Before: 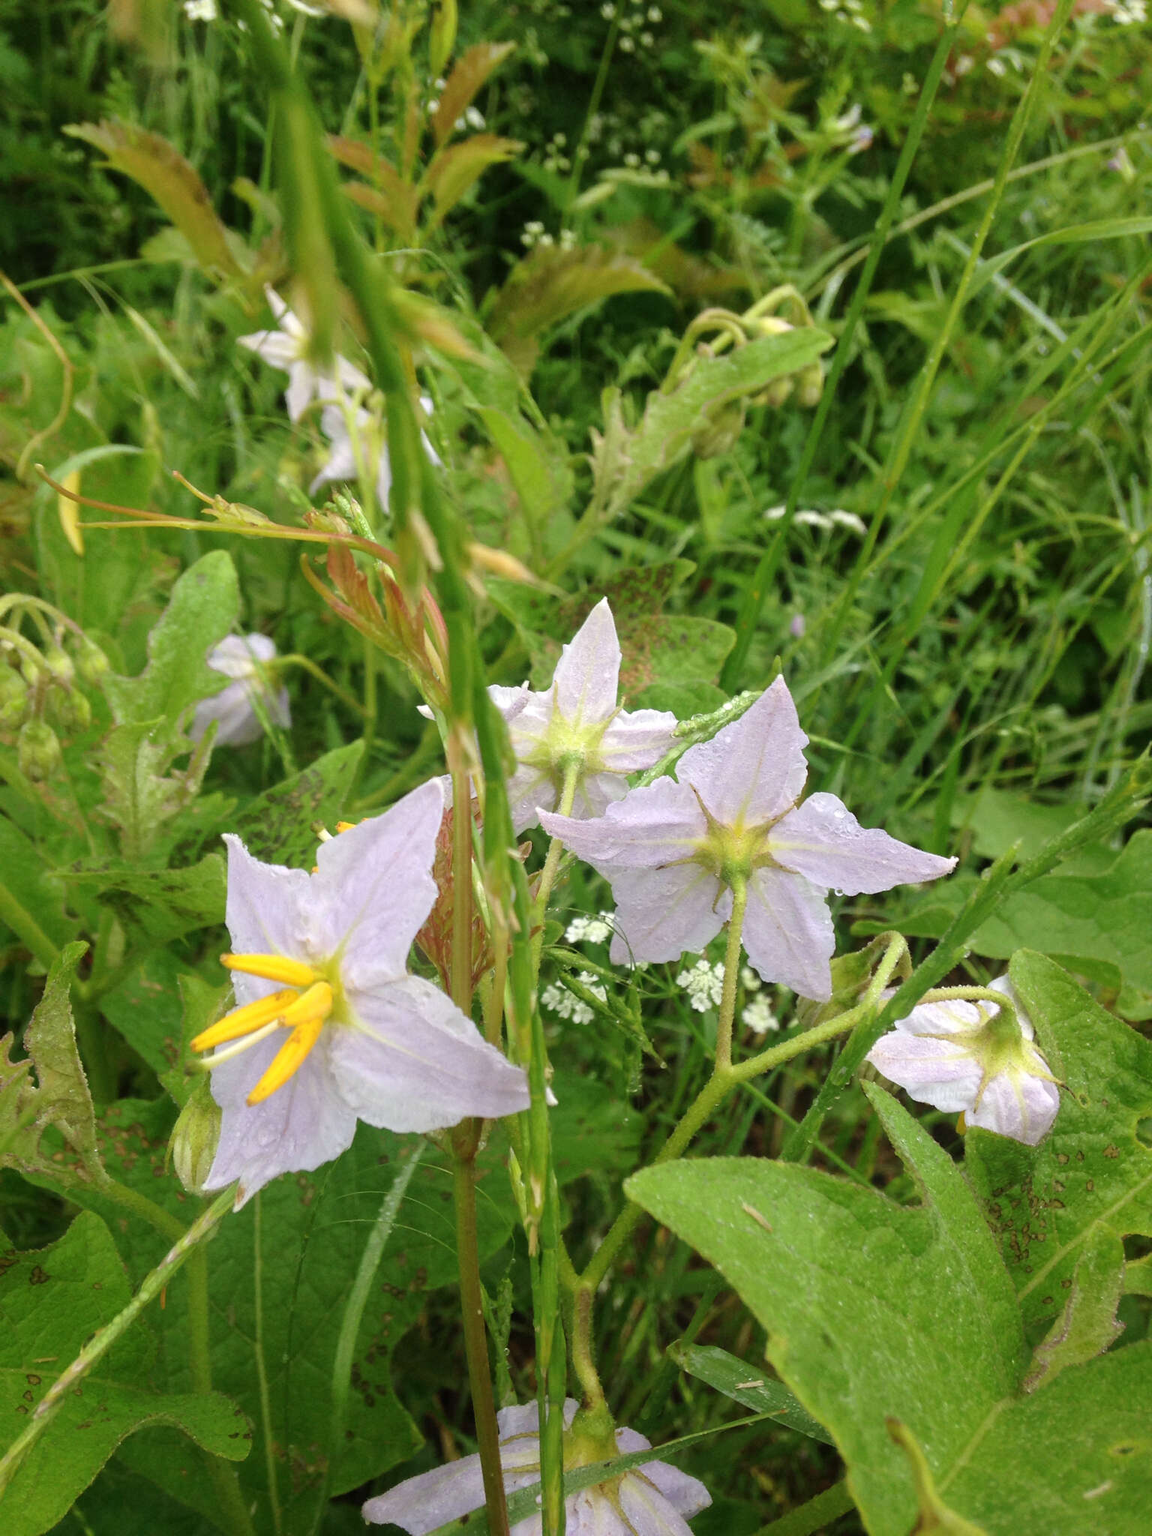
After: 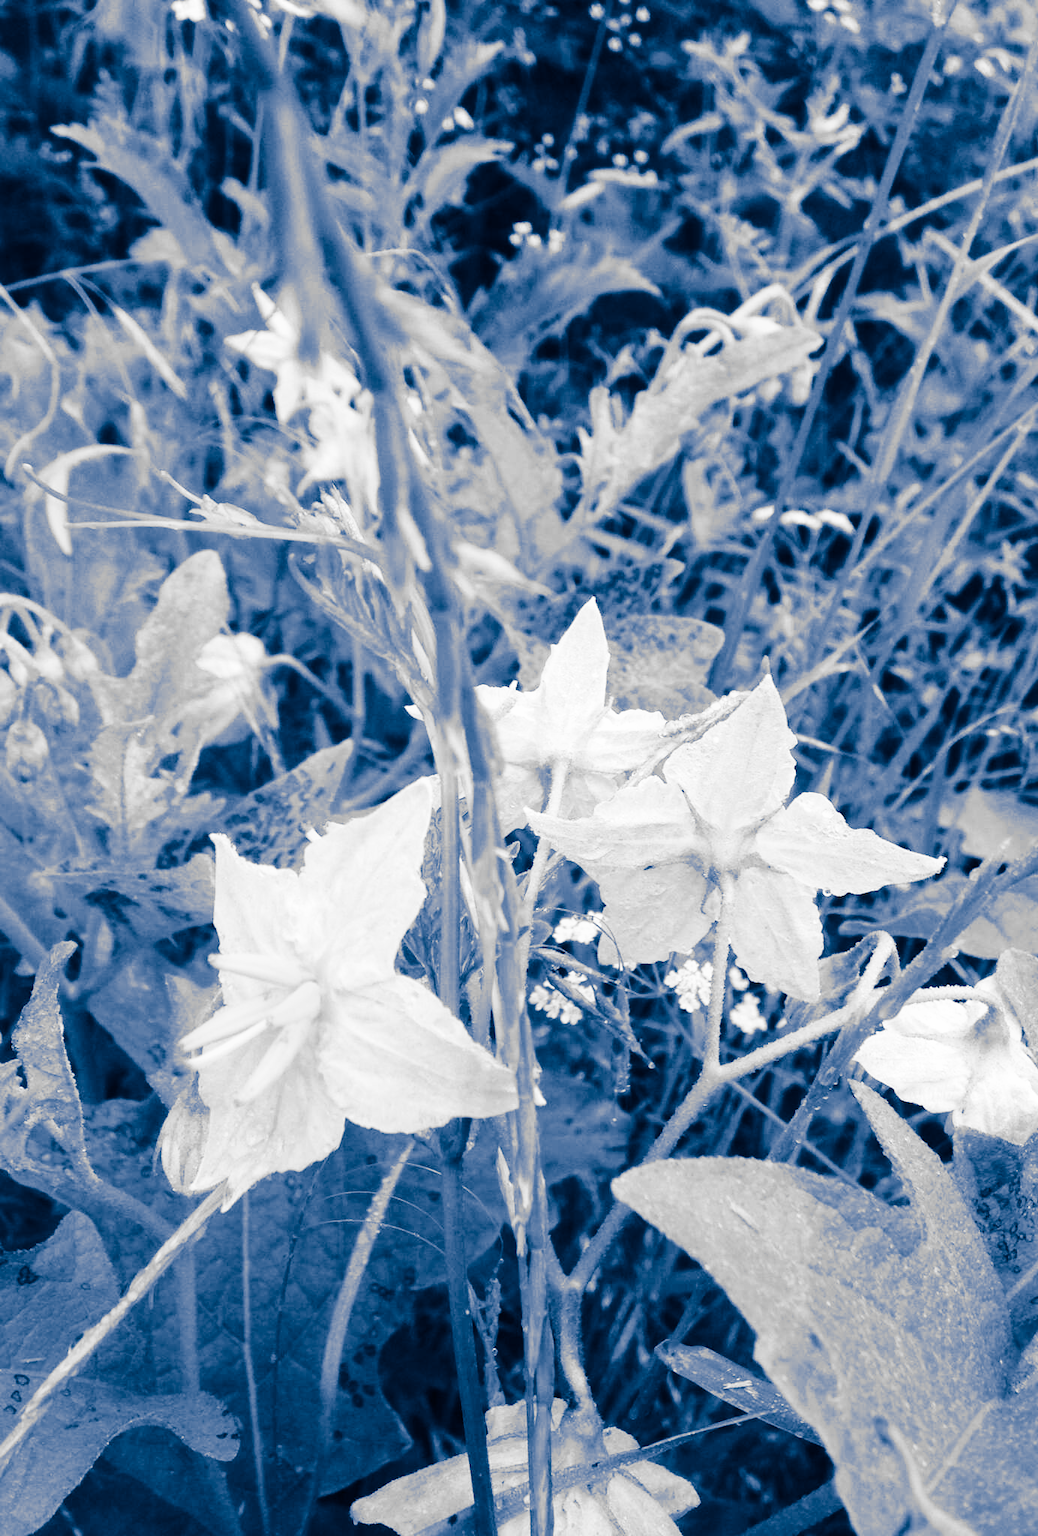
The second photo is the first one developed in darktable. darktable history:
monochrome: on, module defaults
crop and rotate: left 1.088%, right 8.807%
split-toning: shadows › hue 226.8°, shadows › saturation 1, highlights › saturation 0, balance -61.41
base curve: curves: ch0 [(0, 0) (0.036, 0.037) (0.121, 0.228) (0.46, 0.76) (0.859, 0.983) (1, 1)], preserve colors none
velvia: strength 27%
